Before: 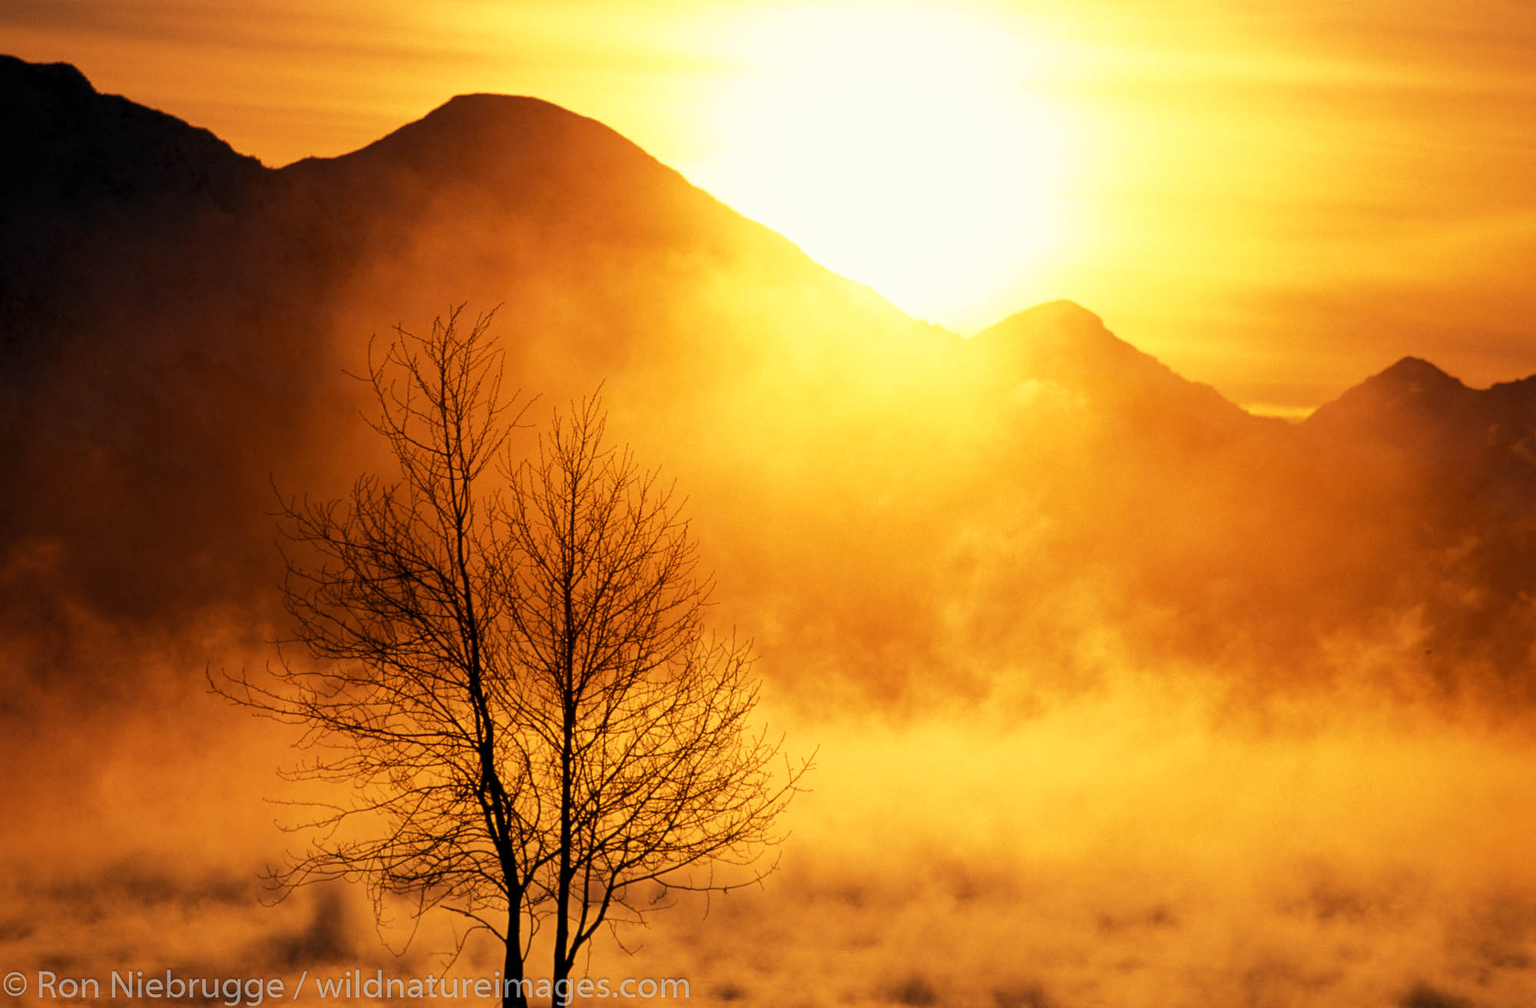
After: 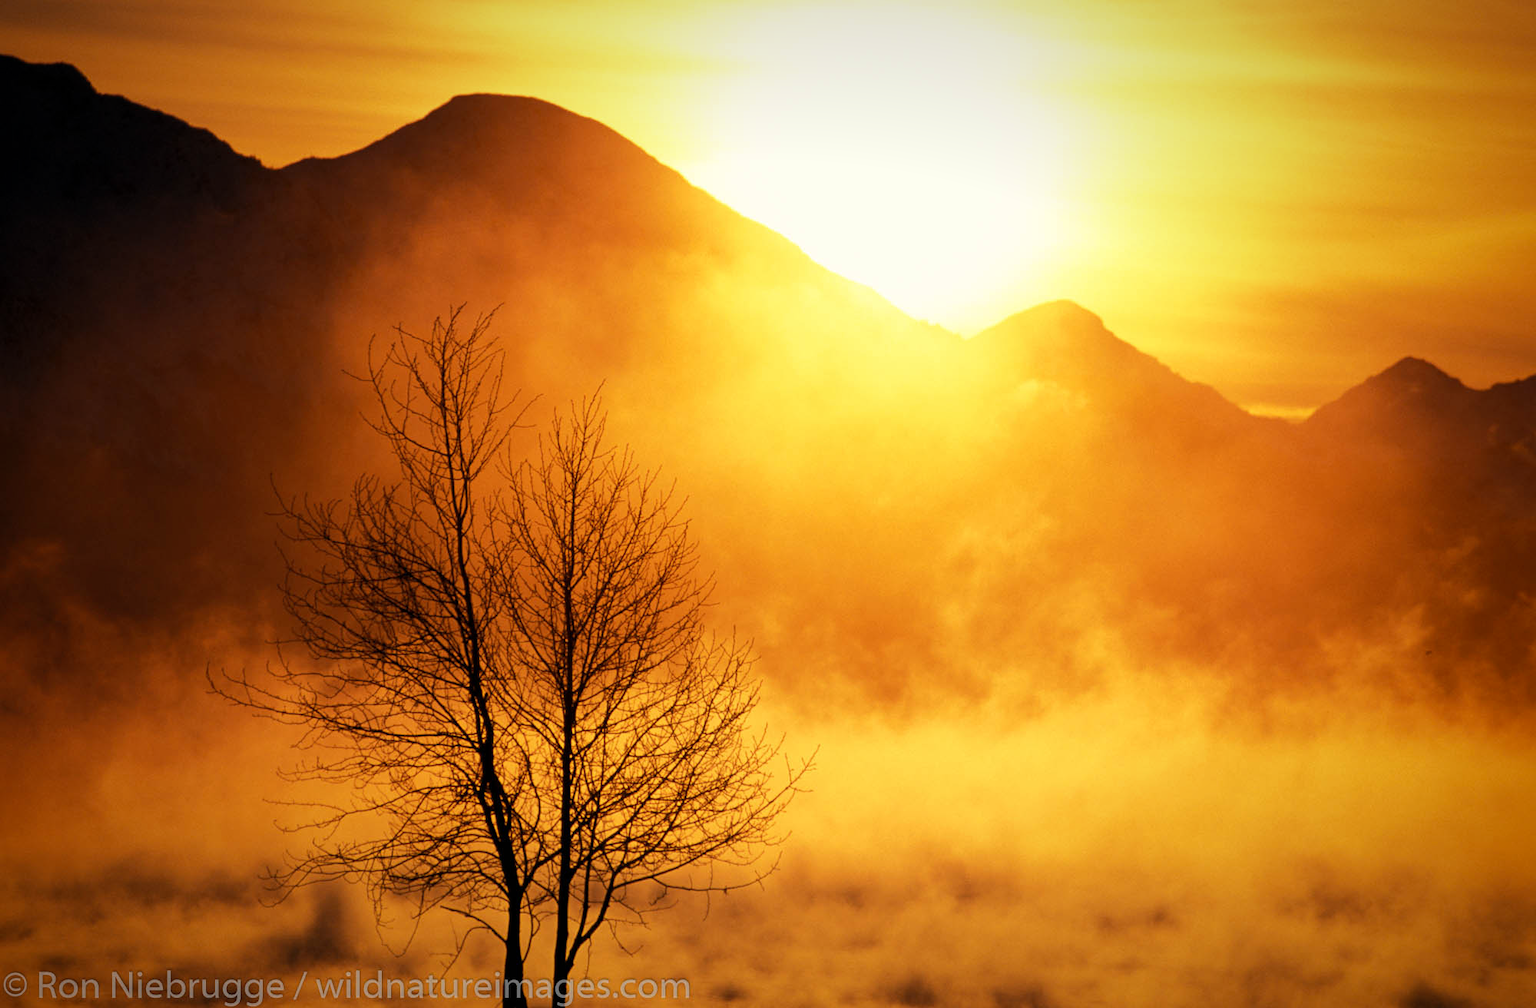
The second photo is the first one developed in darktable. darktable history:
vignetting: fall-off start 67.89%, fall-off radius 67.51%, saturation 0.053, automatic ratio true
